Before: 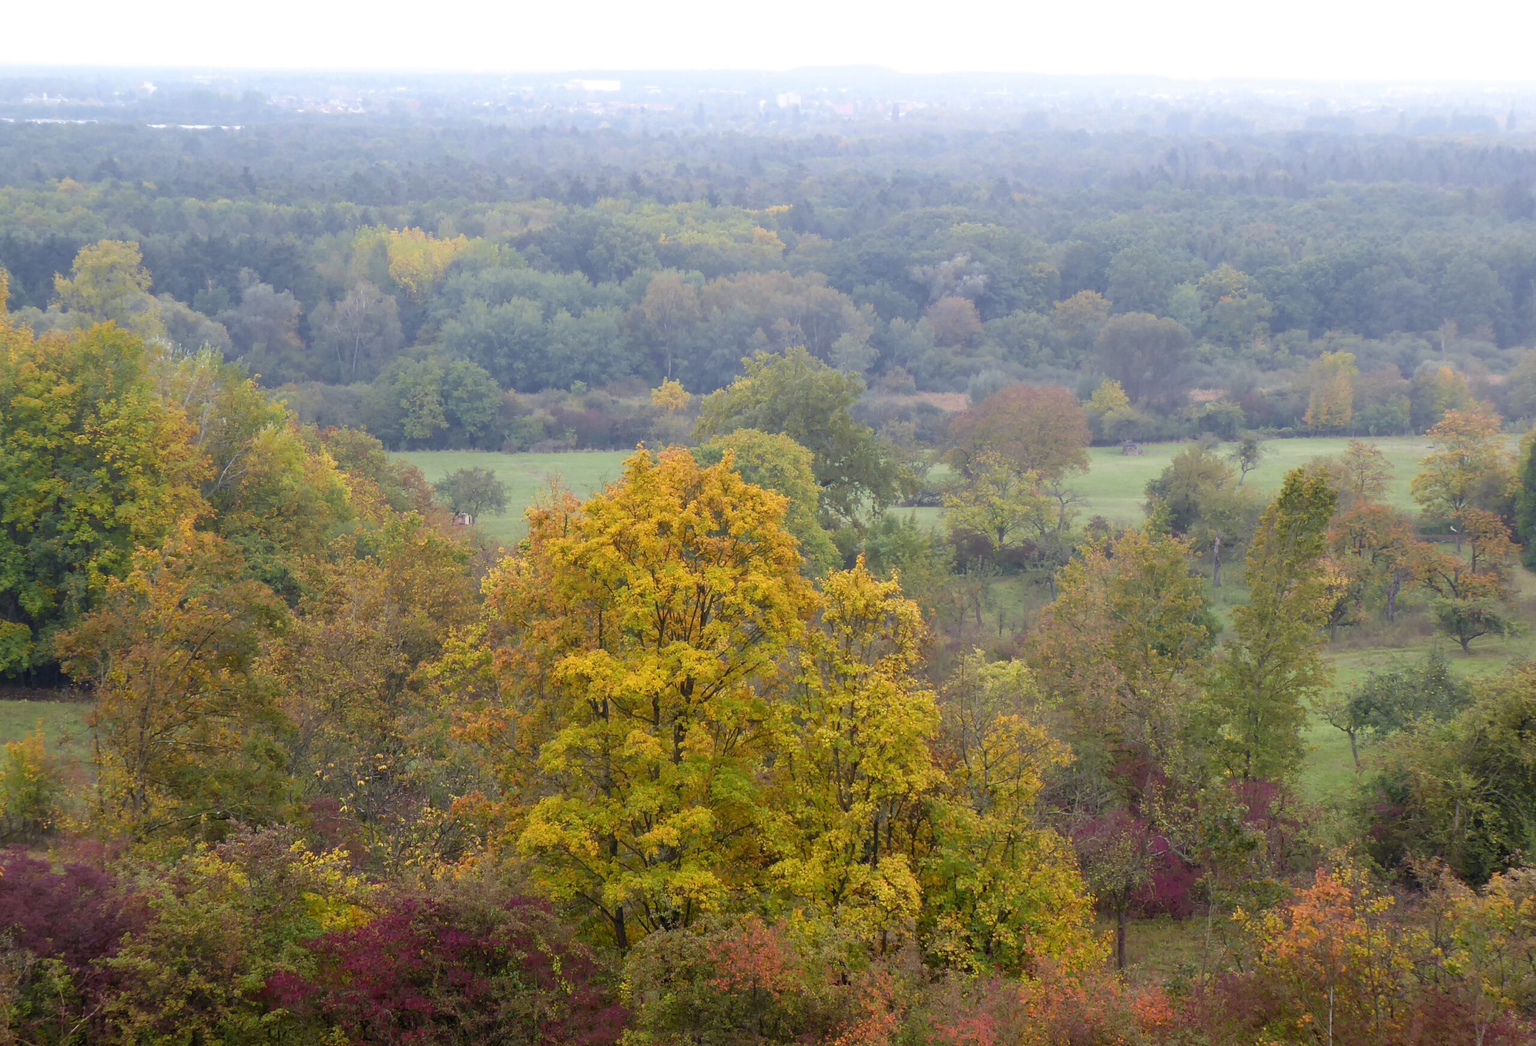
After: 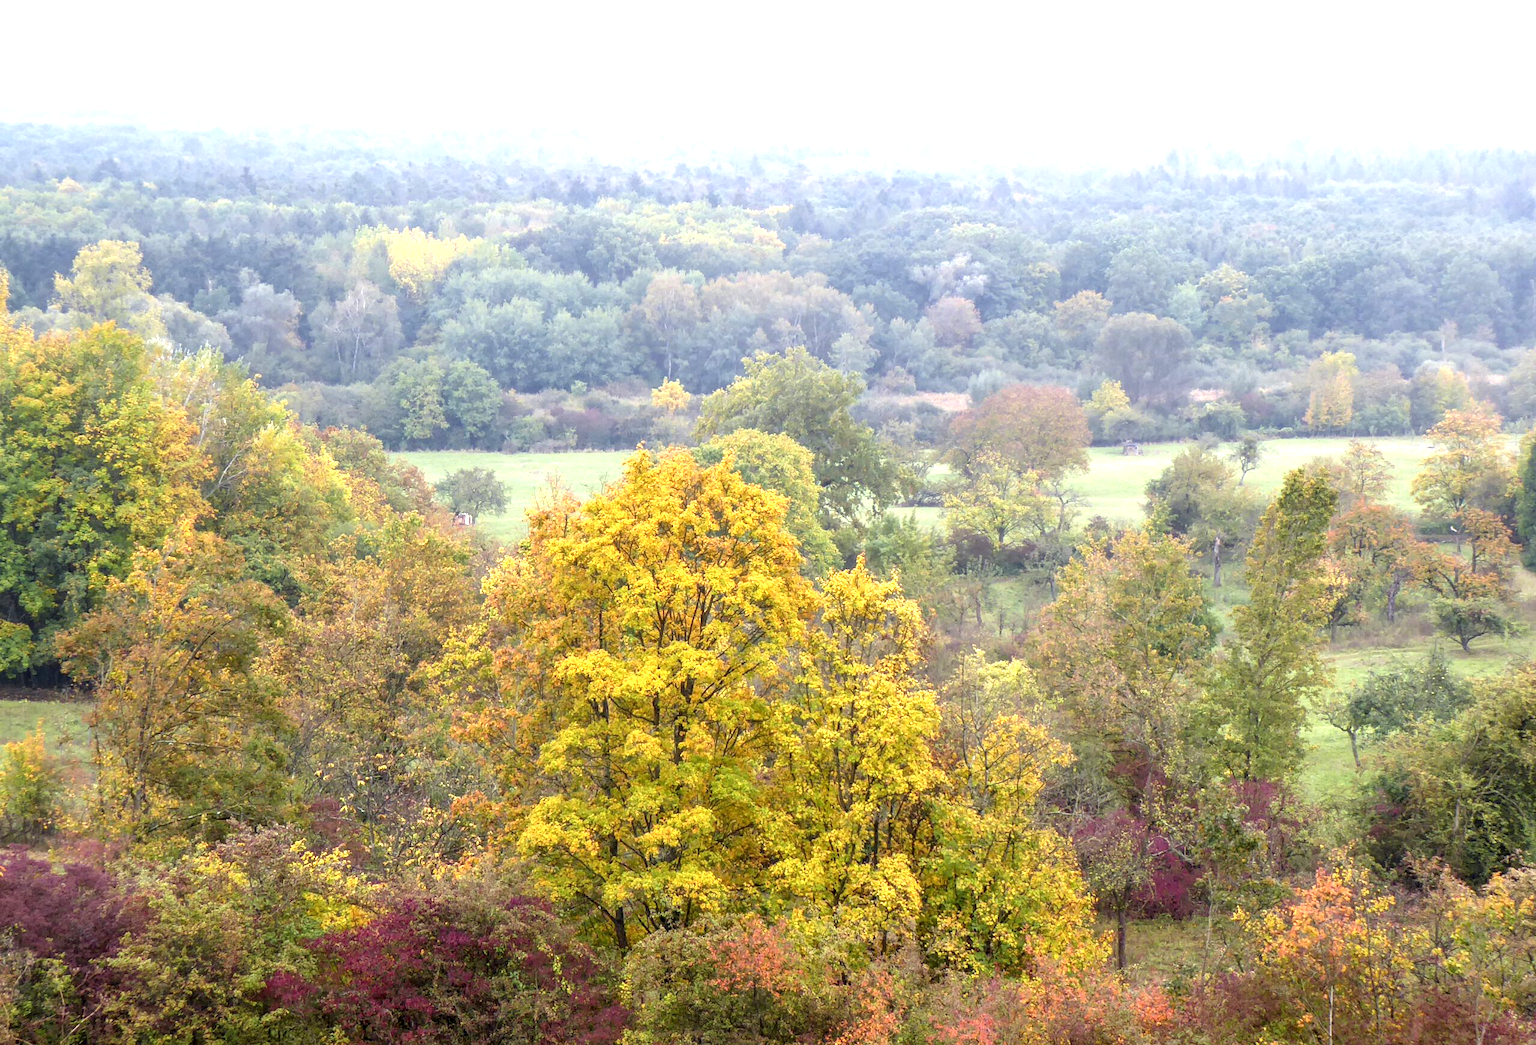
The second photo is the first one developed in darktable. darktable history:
local contrast: highlights 63%, detail 143%, midtone range 0.43
exposure: black level correction 0, exposure 1 EV, compensate exposure bias true, compensate highlight preservation false
